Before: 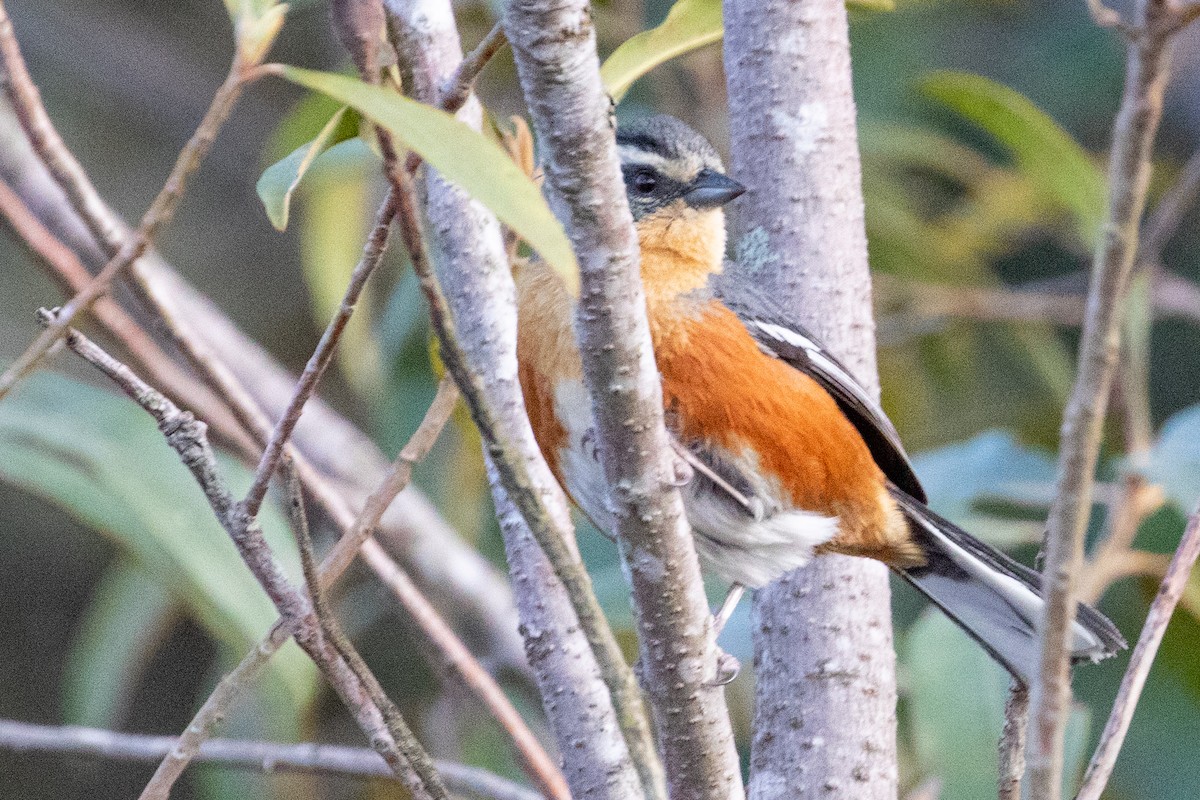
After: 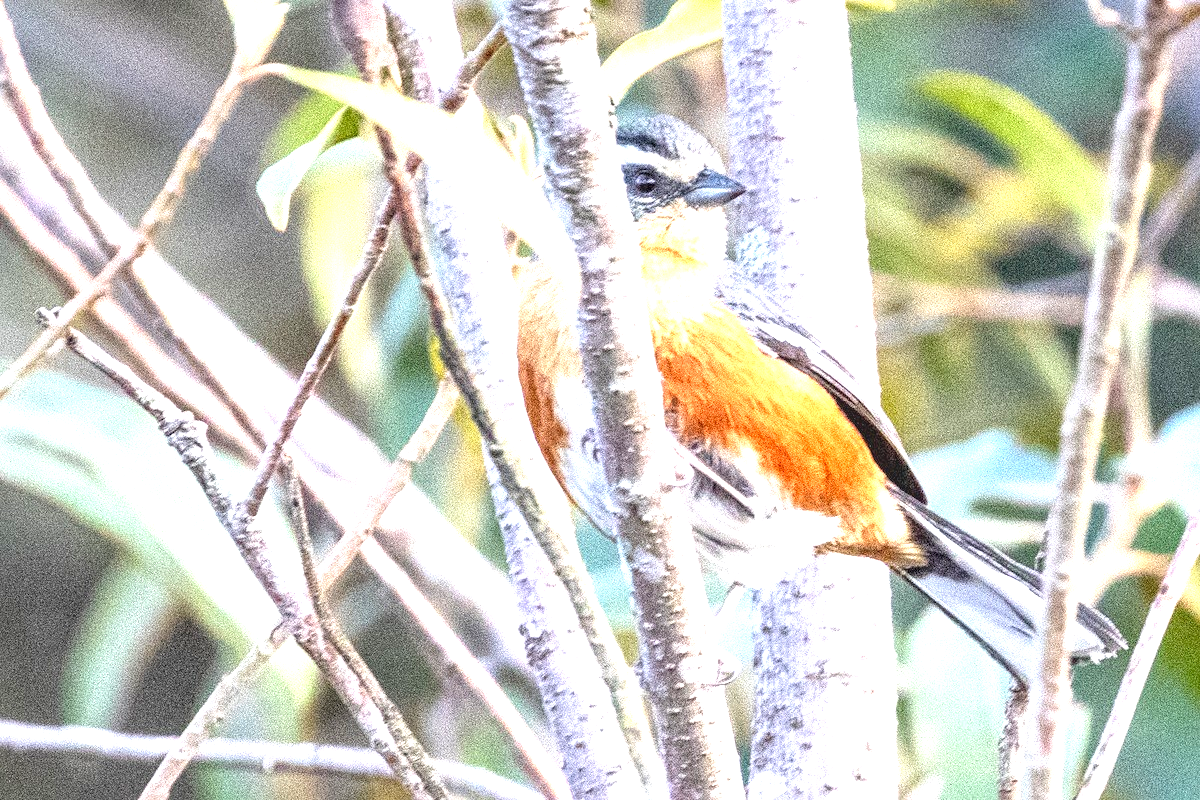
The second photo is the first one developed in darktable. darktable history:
exposure: black level correction 0, exposure 1.45 EV, compensate exposure bias true, compensate highlight preservation false
sharpen: amount 0.2
local contrast: detail 130%
